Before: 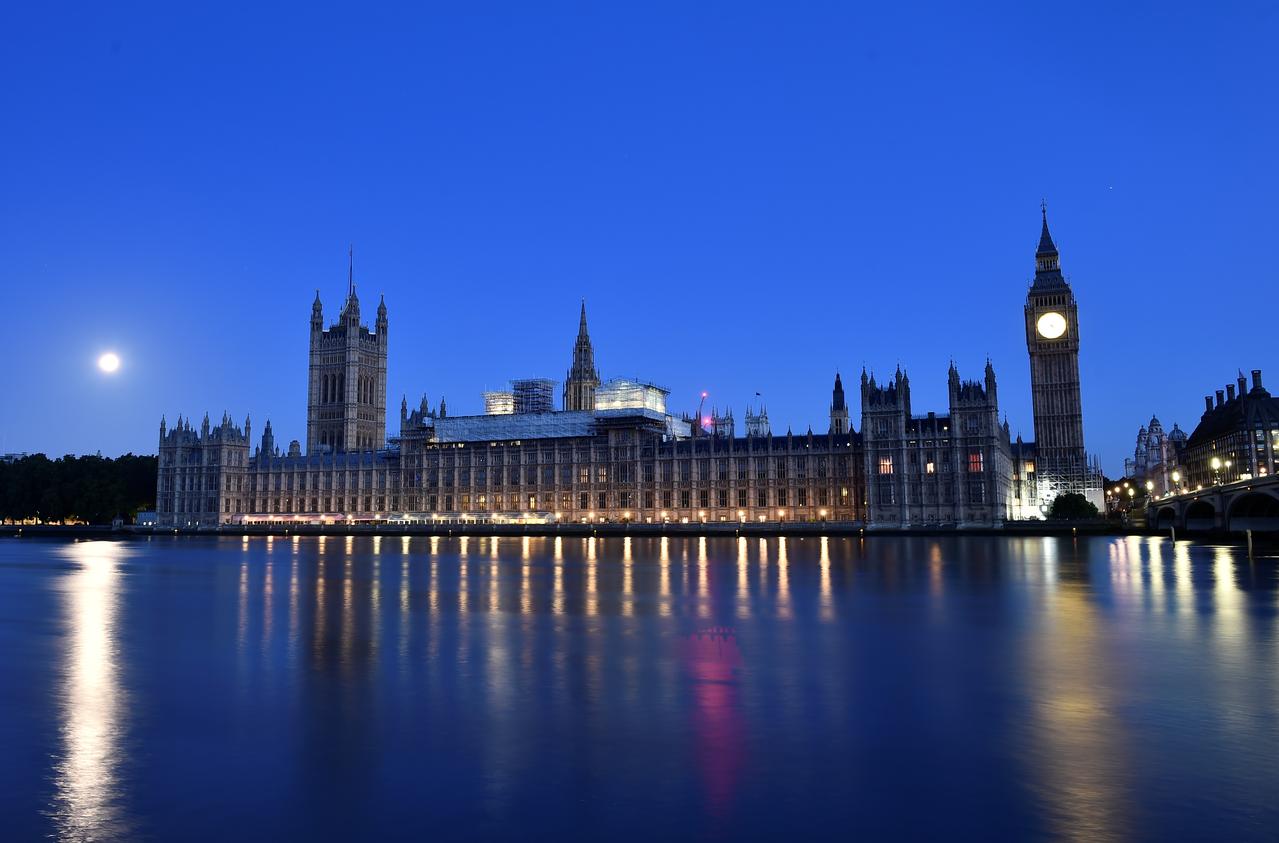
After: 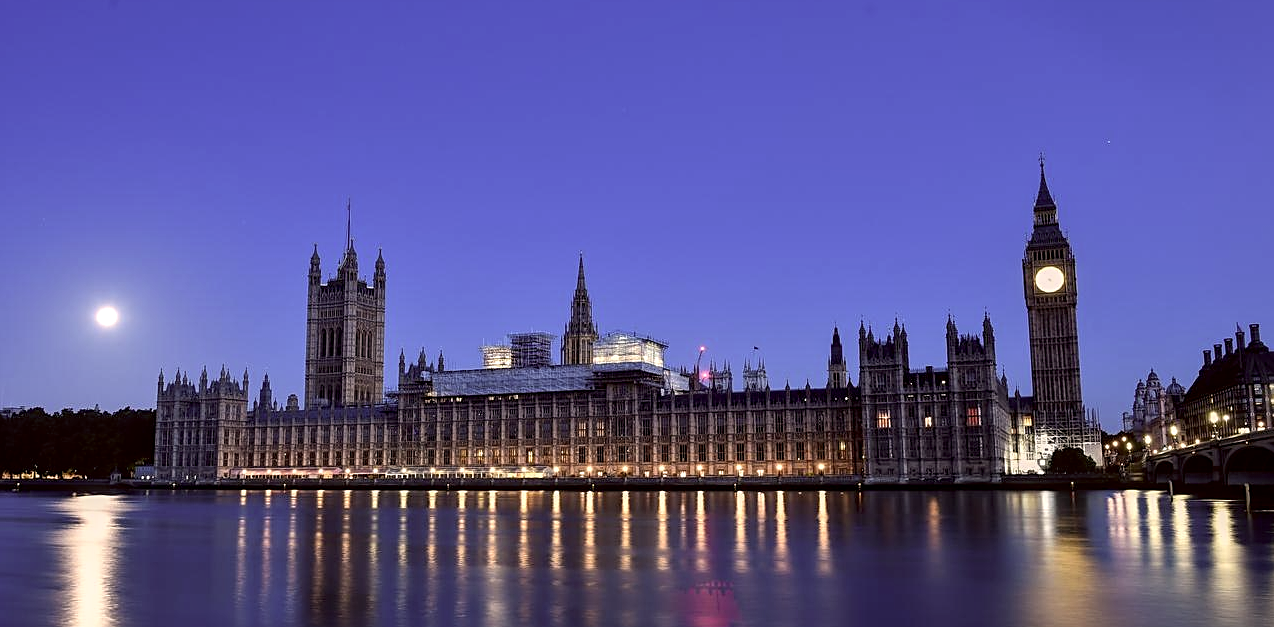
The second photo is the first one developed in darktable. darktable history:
color correction: highlights a* 6.18, highlights b* 8.45, shadows a* 6.17, shadows b* 6.91, saturation 0.881
crop: left 0.214%, top 5.497%, bottom 19.81%
sharpen: on, module defaults
local contrast: detail 130%
